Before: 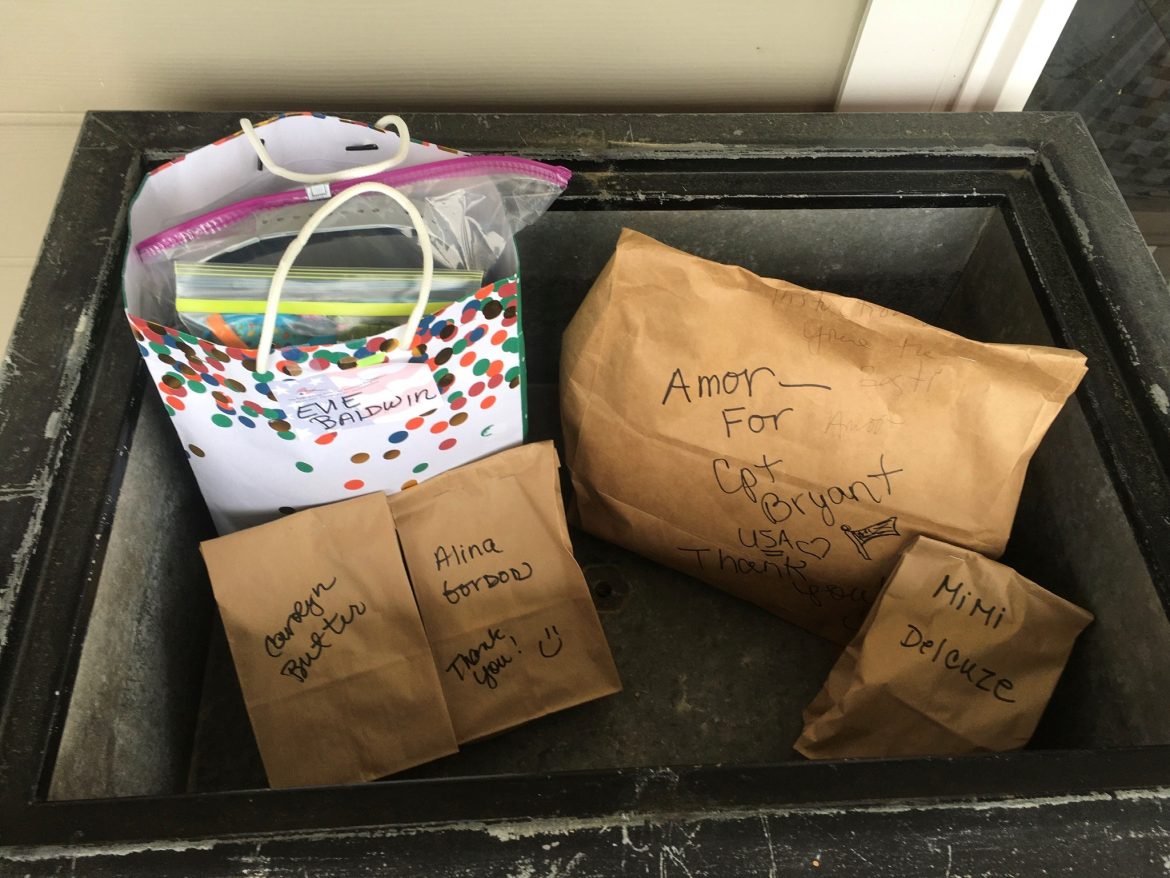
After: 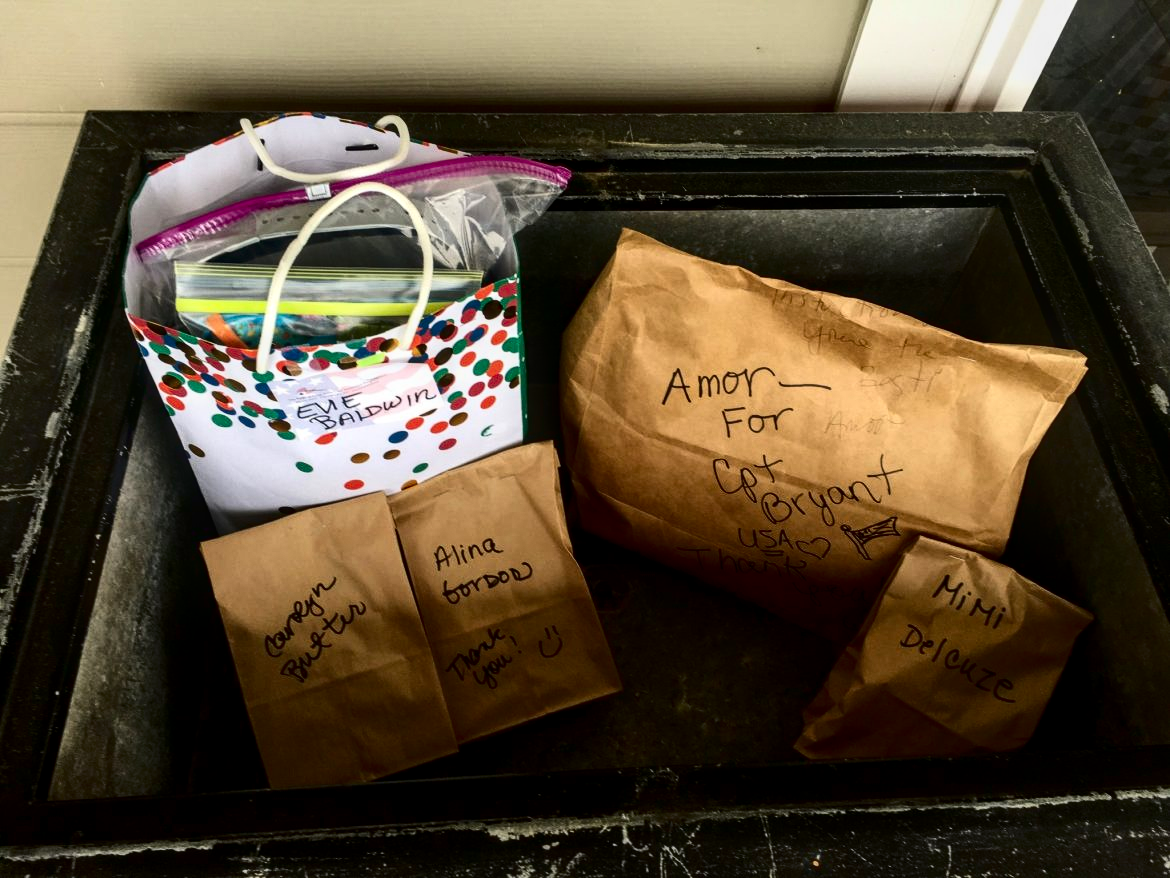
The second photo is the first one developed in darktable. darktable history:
contrast brightness saturation: contrast 0.24, brightness -0.24, saturation 0.14
local contrast: detail 130%
